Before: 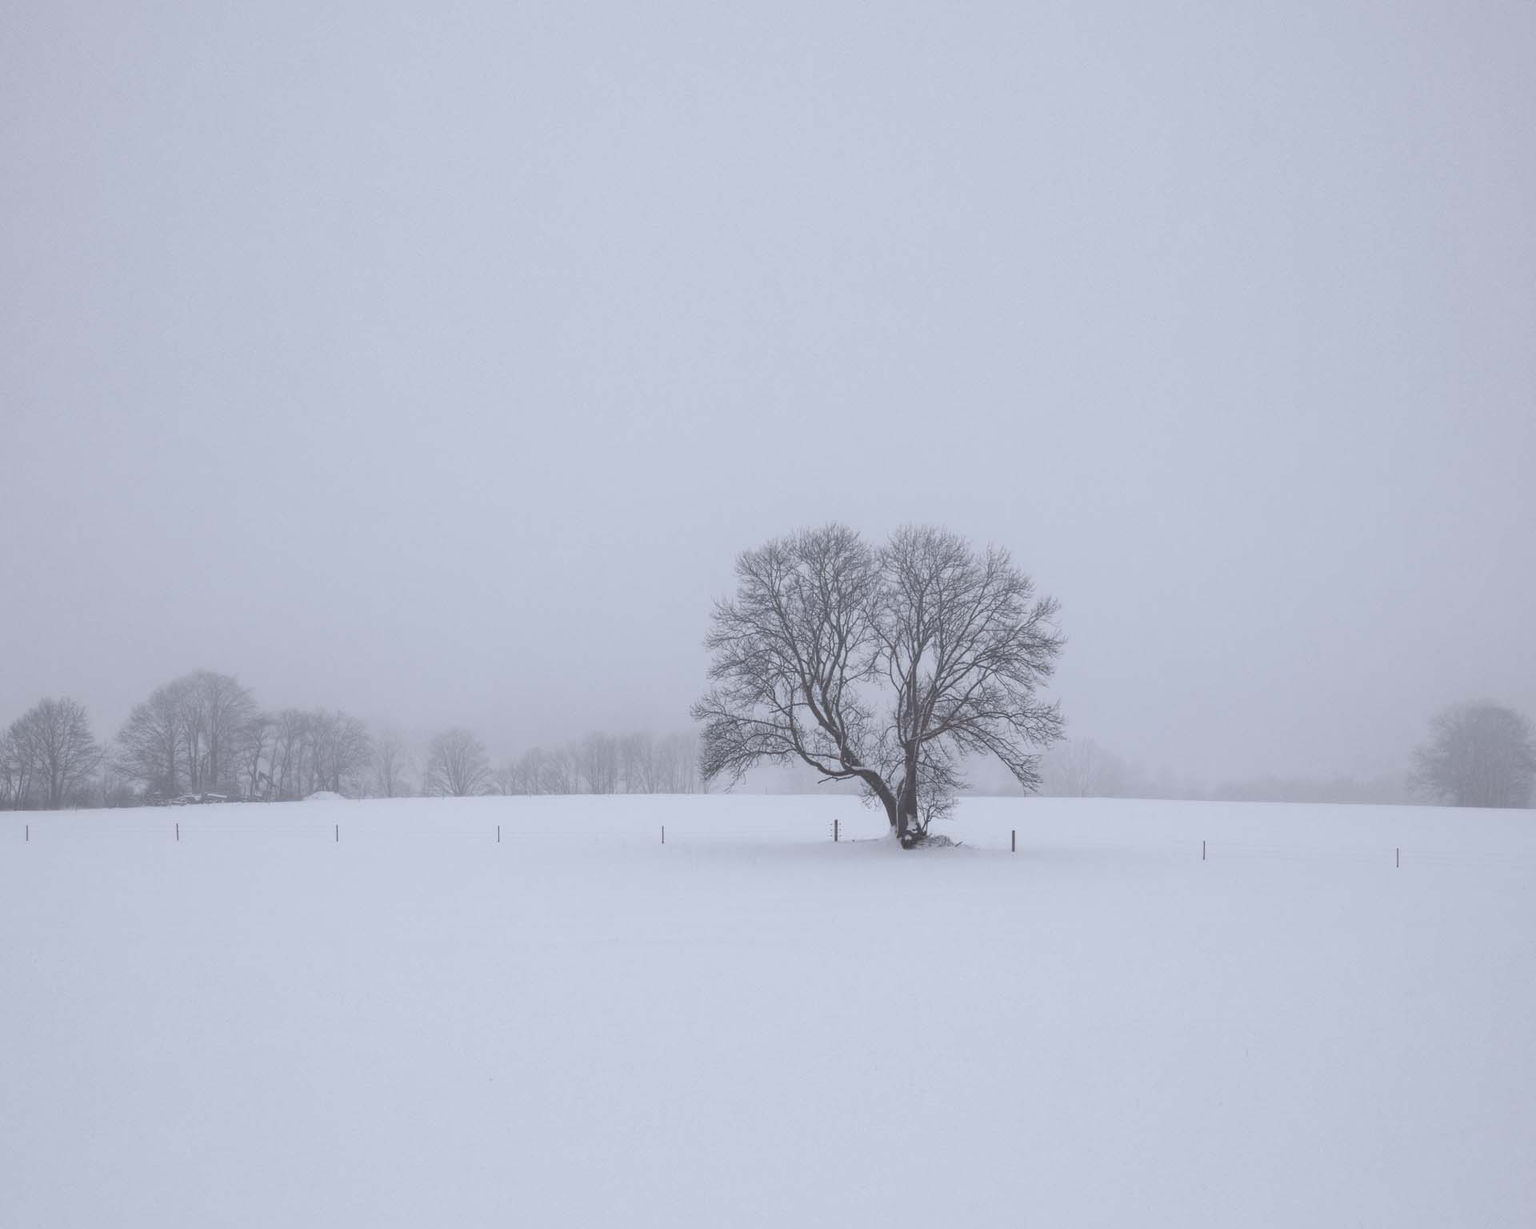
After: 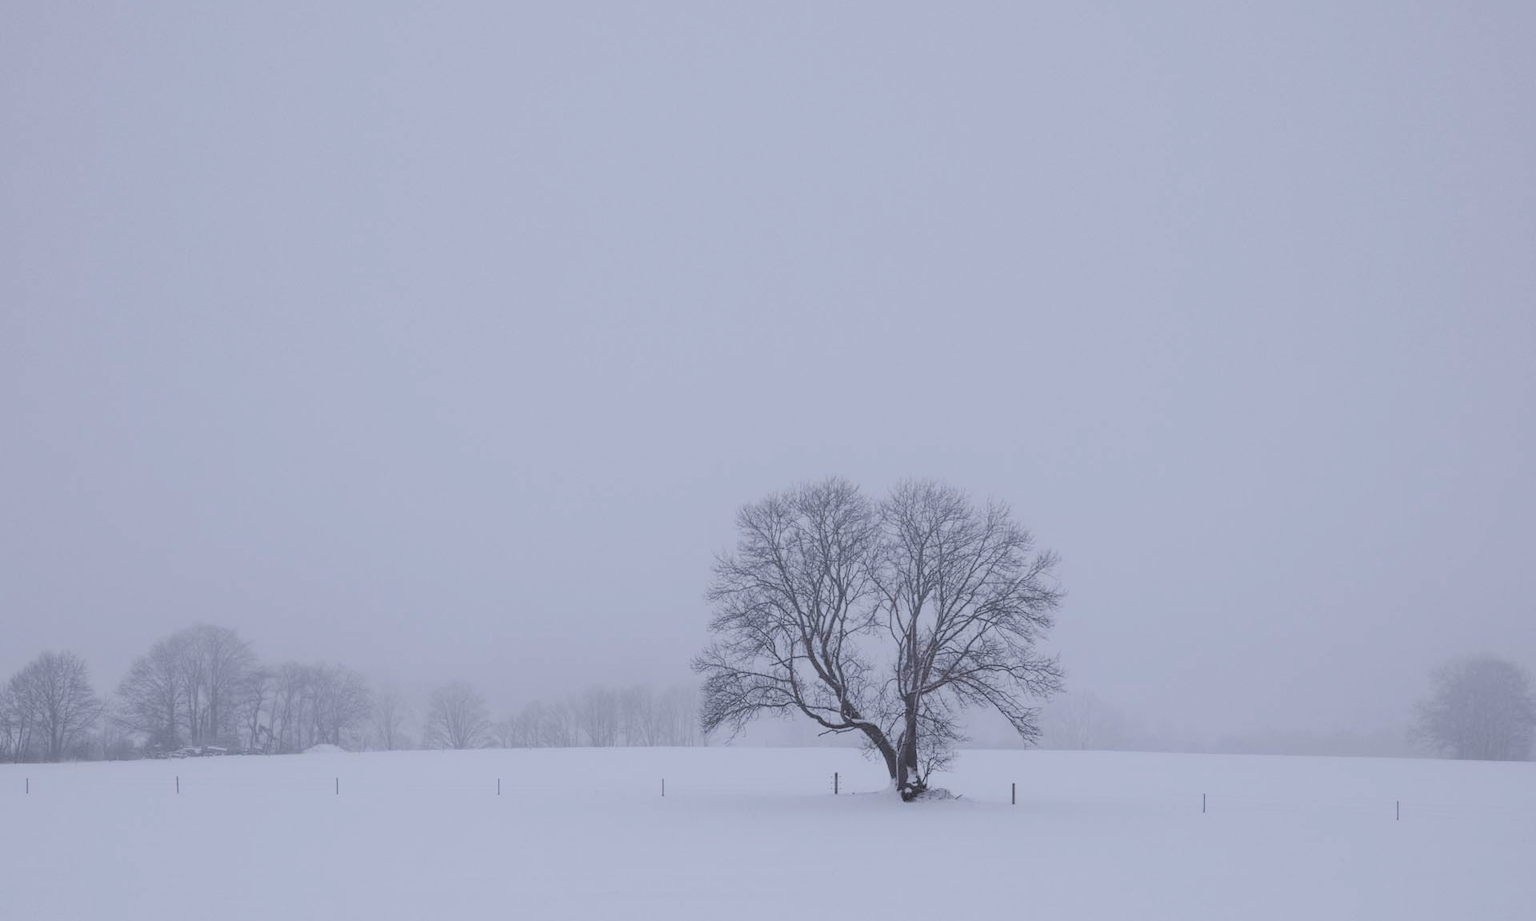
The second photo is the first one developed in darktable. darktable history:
crop: top 3.857%, bottom 21.132%
color calibration: illuminant as shot in camera, x 0.358, y 0.373, temperature 4628.91 K
filmic rgb: black relative exposure -4.14 EV, white relative exposure 5.1 EV, hardness 2.11, contrast 1.165
